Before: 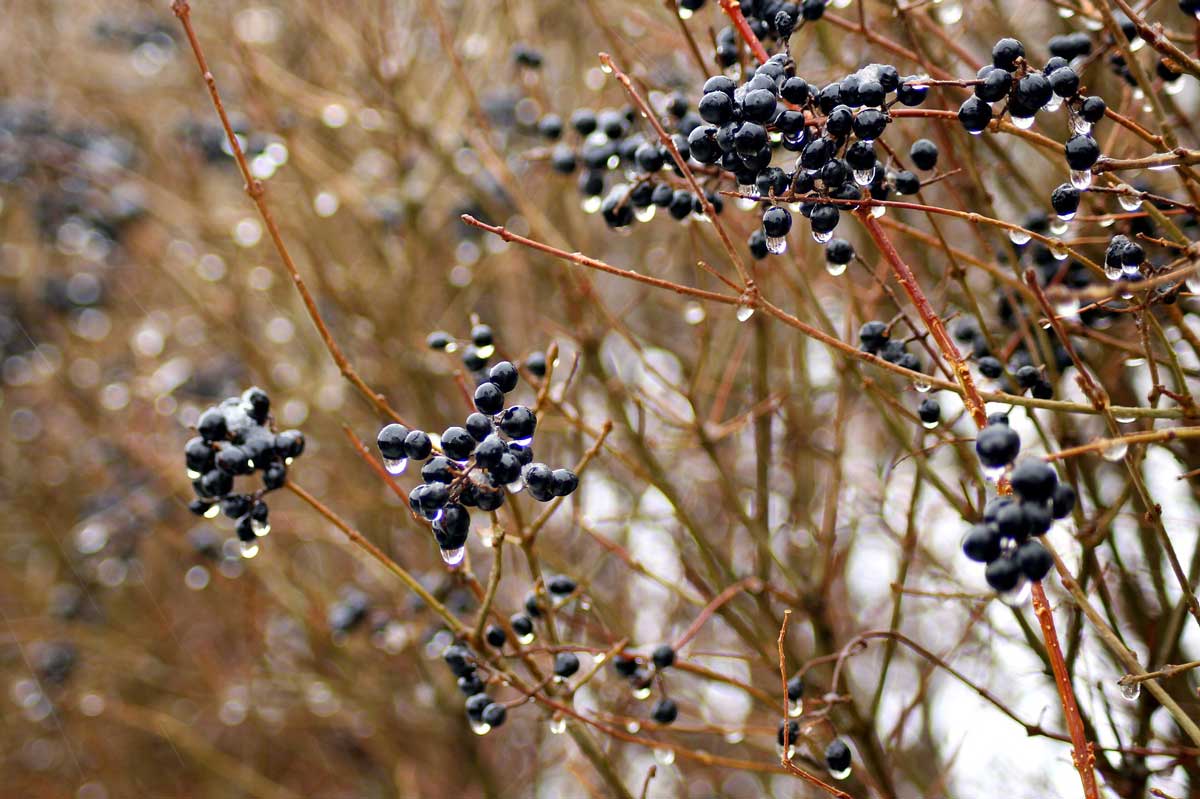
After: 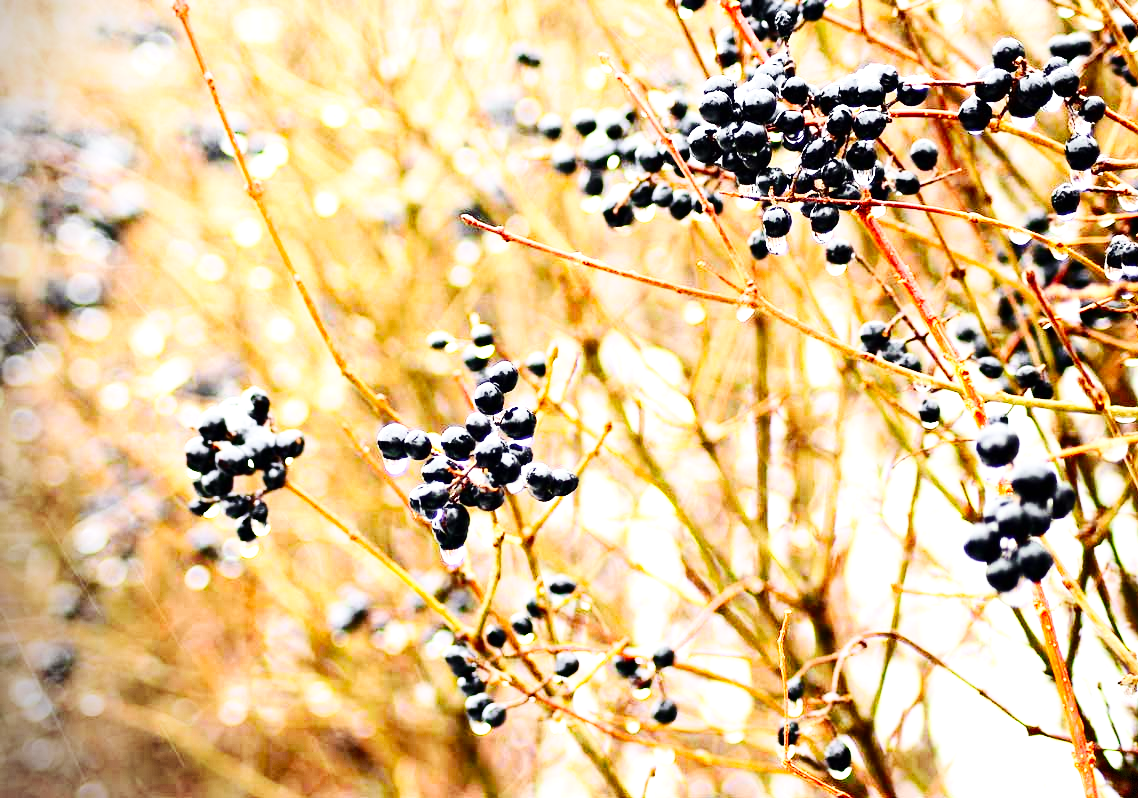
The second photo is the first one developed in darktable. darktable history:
crop and rotate: left 0%, right 5.109%
color zones: curves: ch1 [(0.25, 0.61) (0.75, 0.248)]
vignetting: fall-off start 99.3%, center (0.22, -0.241), dithering 8-bit output
base curve: curves: ch0 [(0, 0) (0.036, 0.025) (0.121, 0.166) (0.206, 0.329) (0.605, 0.79) (1, 1)], preserve colors none
contrast brightness saturation: contrast 0.279
exposure: black level correction 0, exposure 1.376 EV, compensate exposure bias true, compensate highlight preservation false
tone equalizer: on, module defaults
